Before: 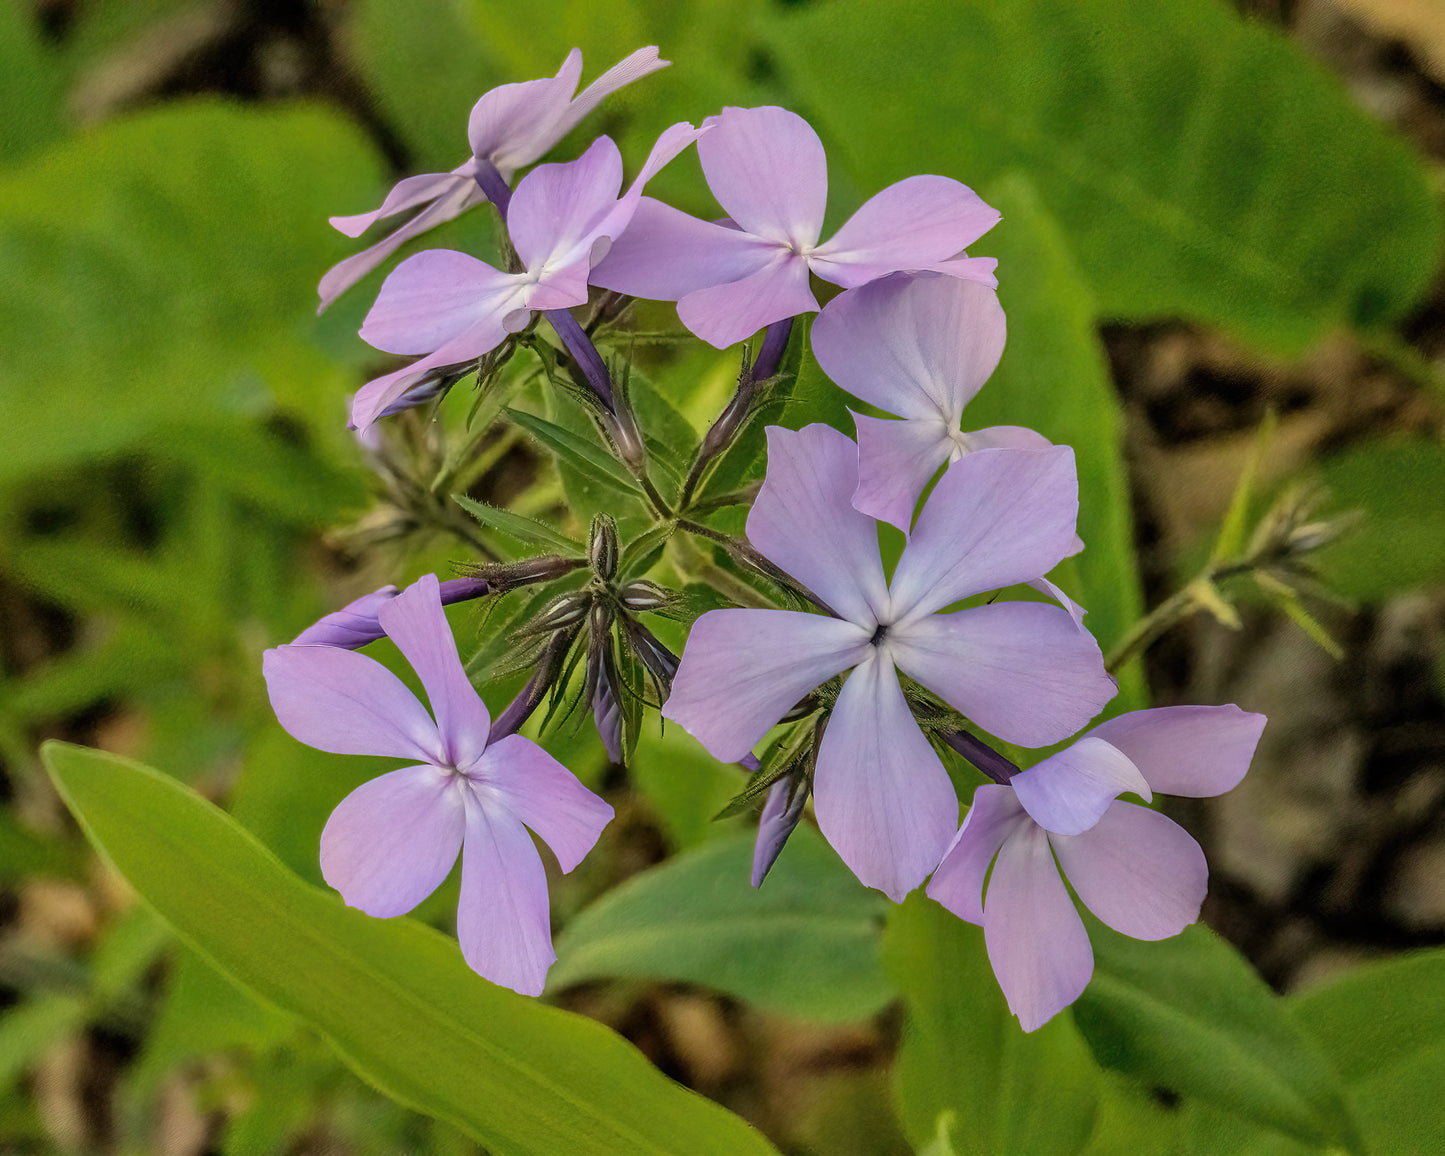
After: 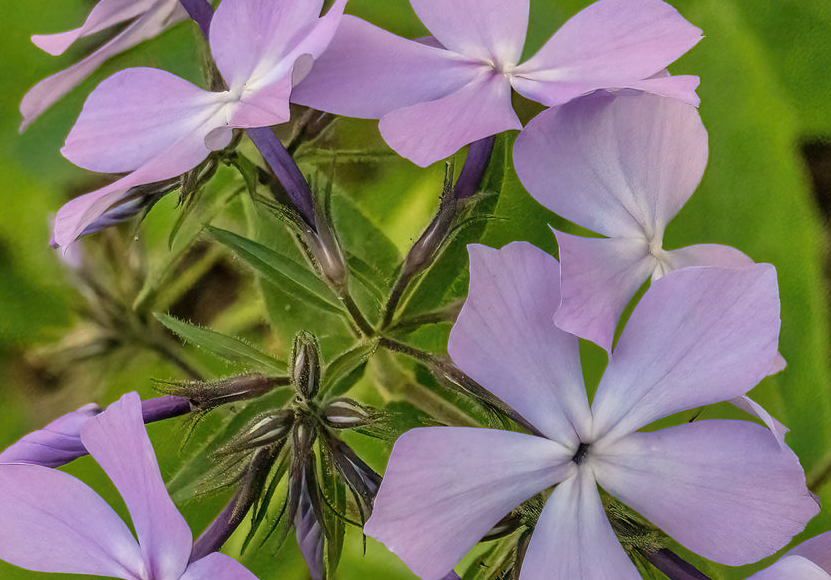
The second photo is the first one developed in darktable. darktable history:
crop: left 20.666%, top 15.81%, right 21.791%, bottom 33.94%
